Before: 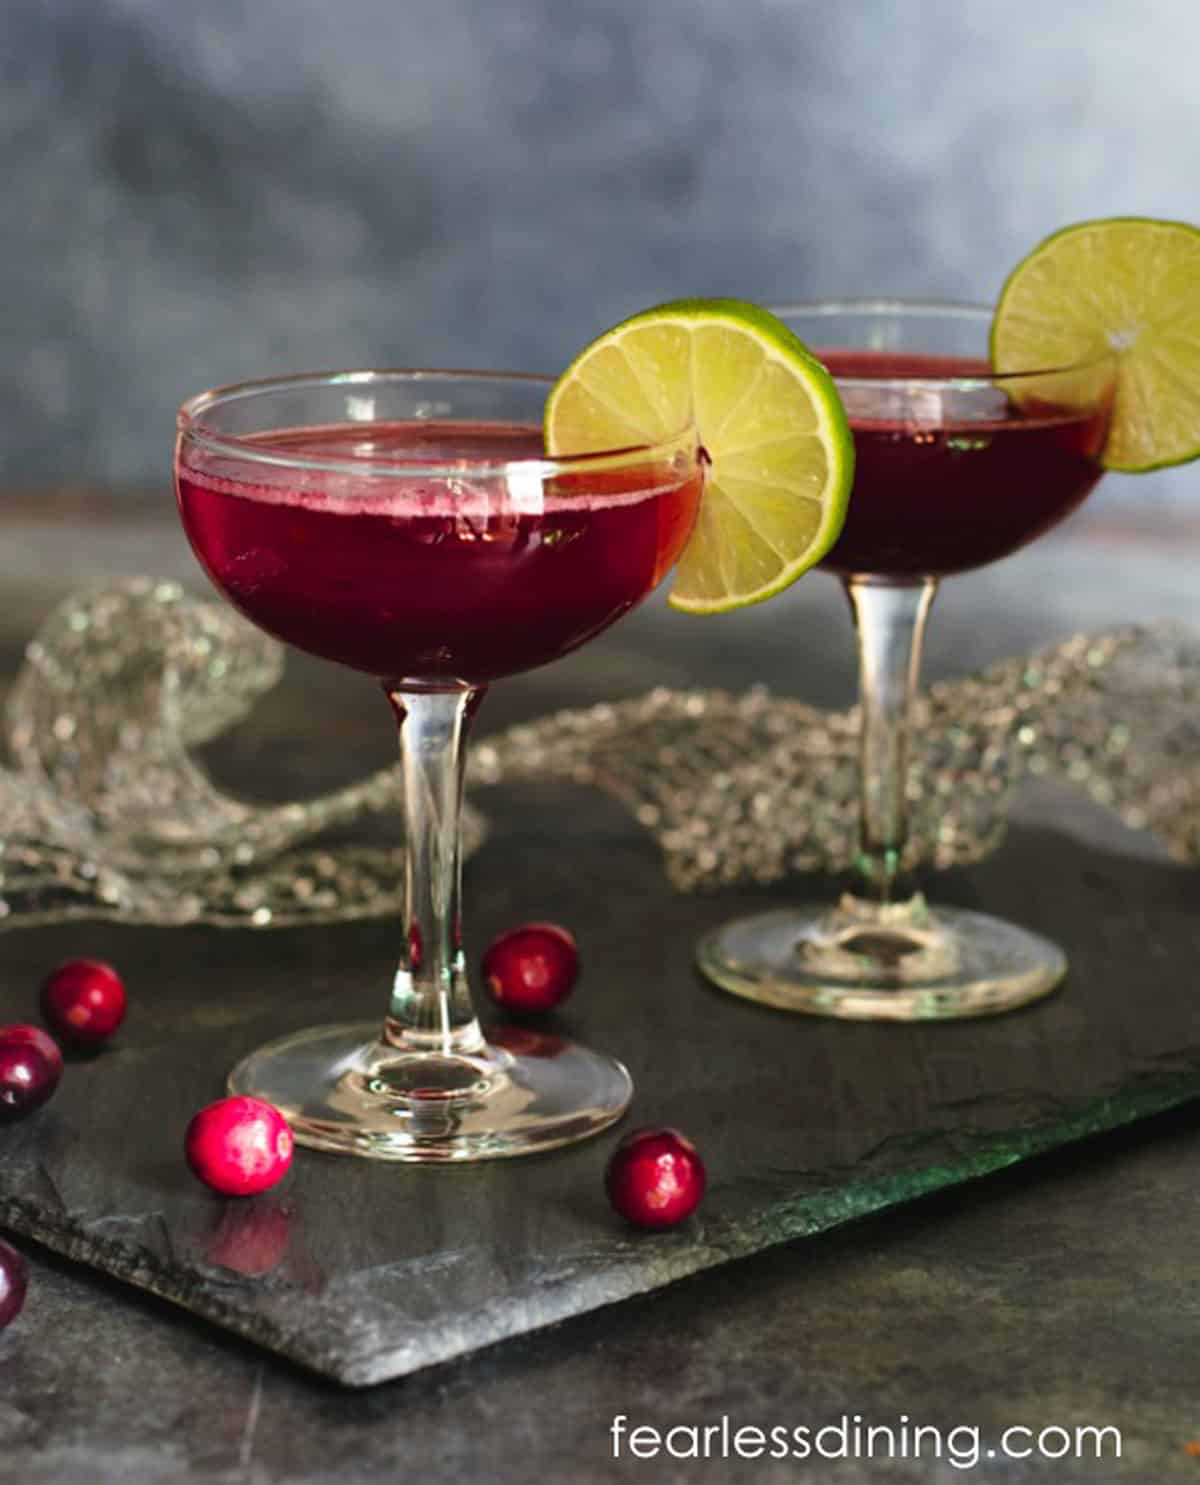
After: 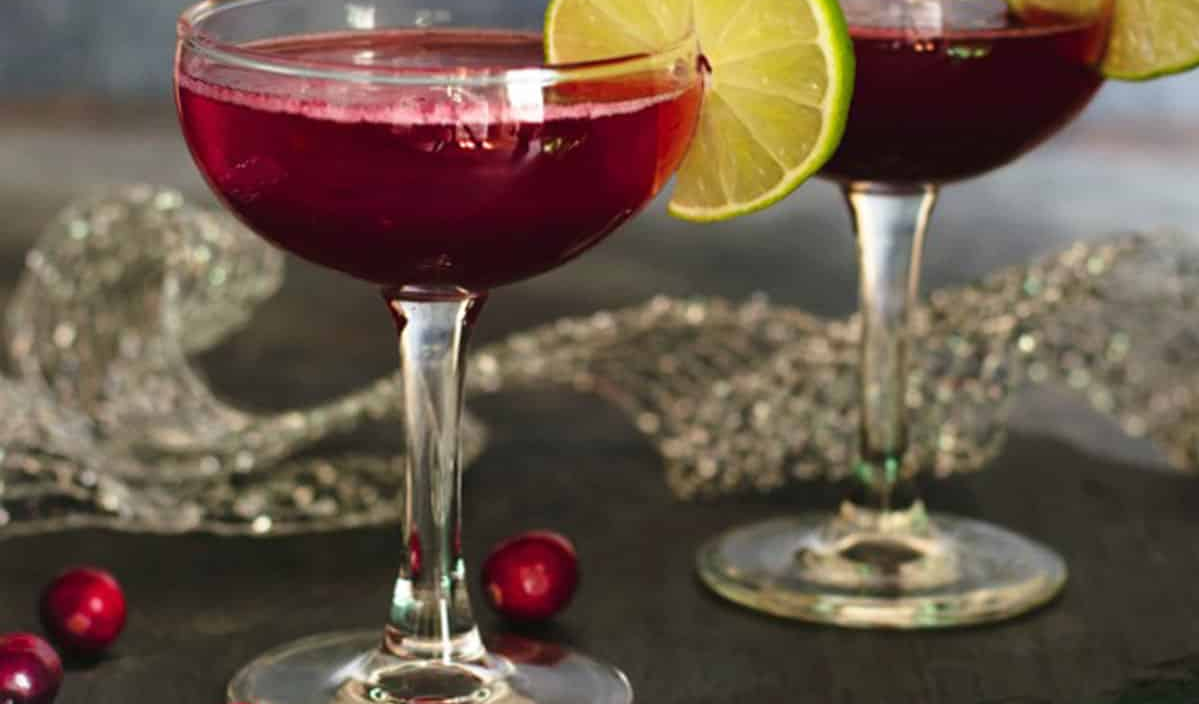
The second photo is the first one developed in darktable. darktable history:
crop and rotate: top 26.466%, bottom 26.066%
